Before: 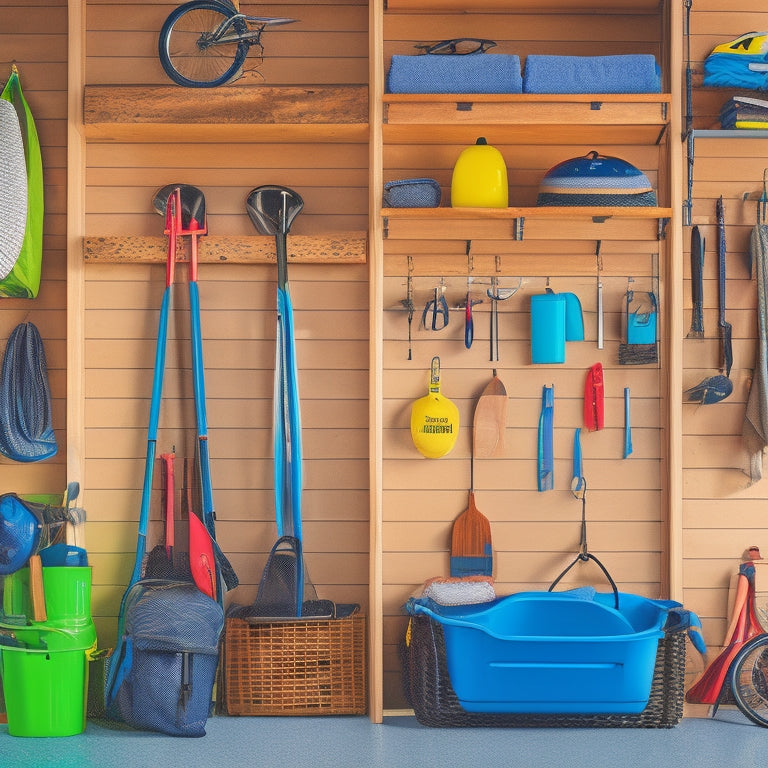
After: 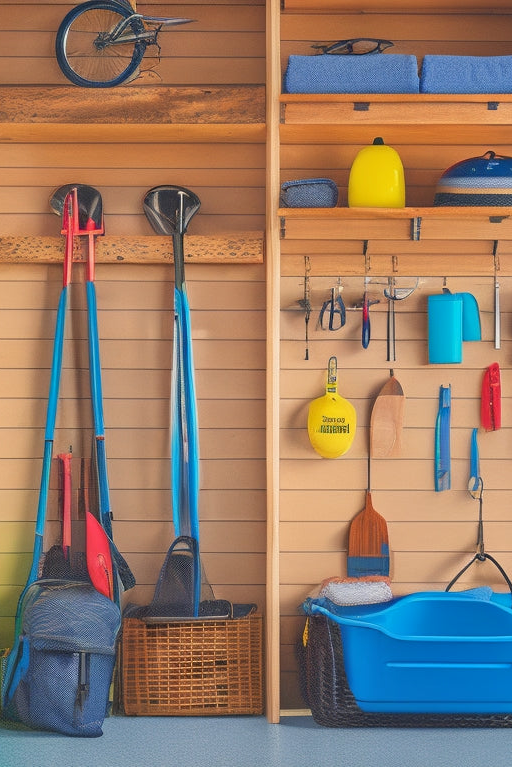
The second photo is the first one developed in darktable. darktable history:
crop and rotate: left 13.537%, right 19.796%
shadows and highlights: shadows 32, highlights -32, soften with gaussian
